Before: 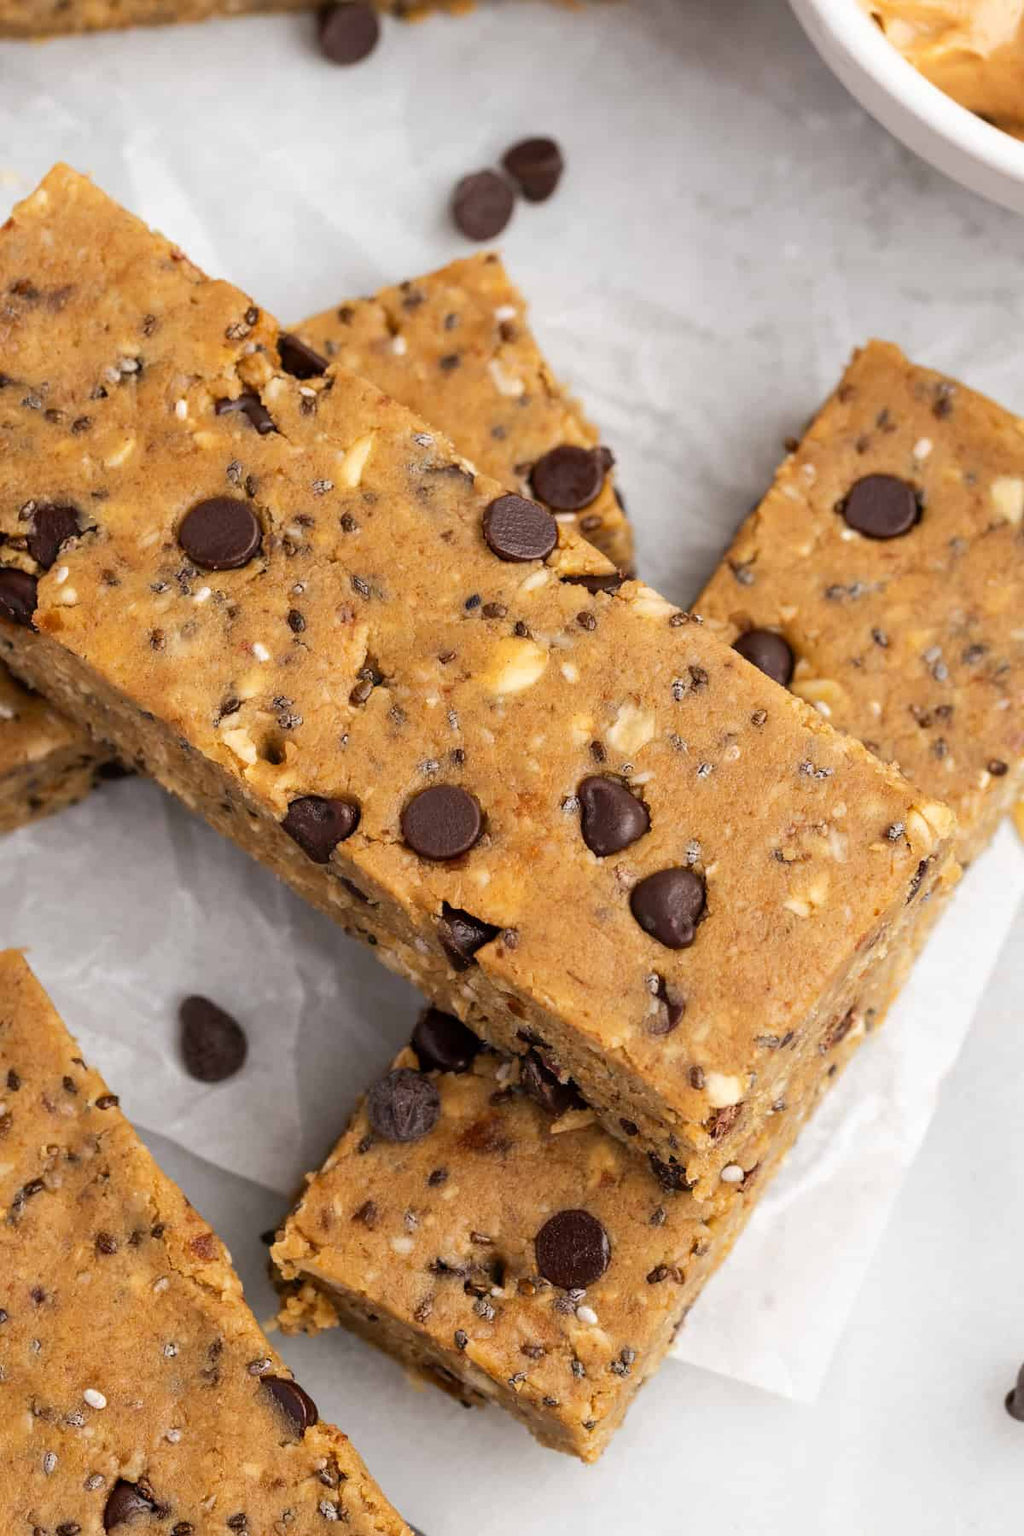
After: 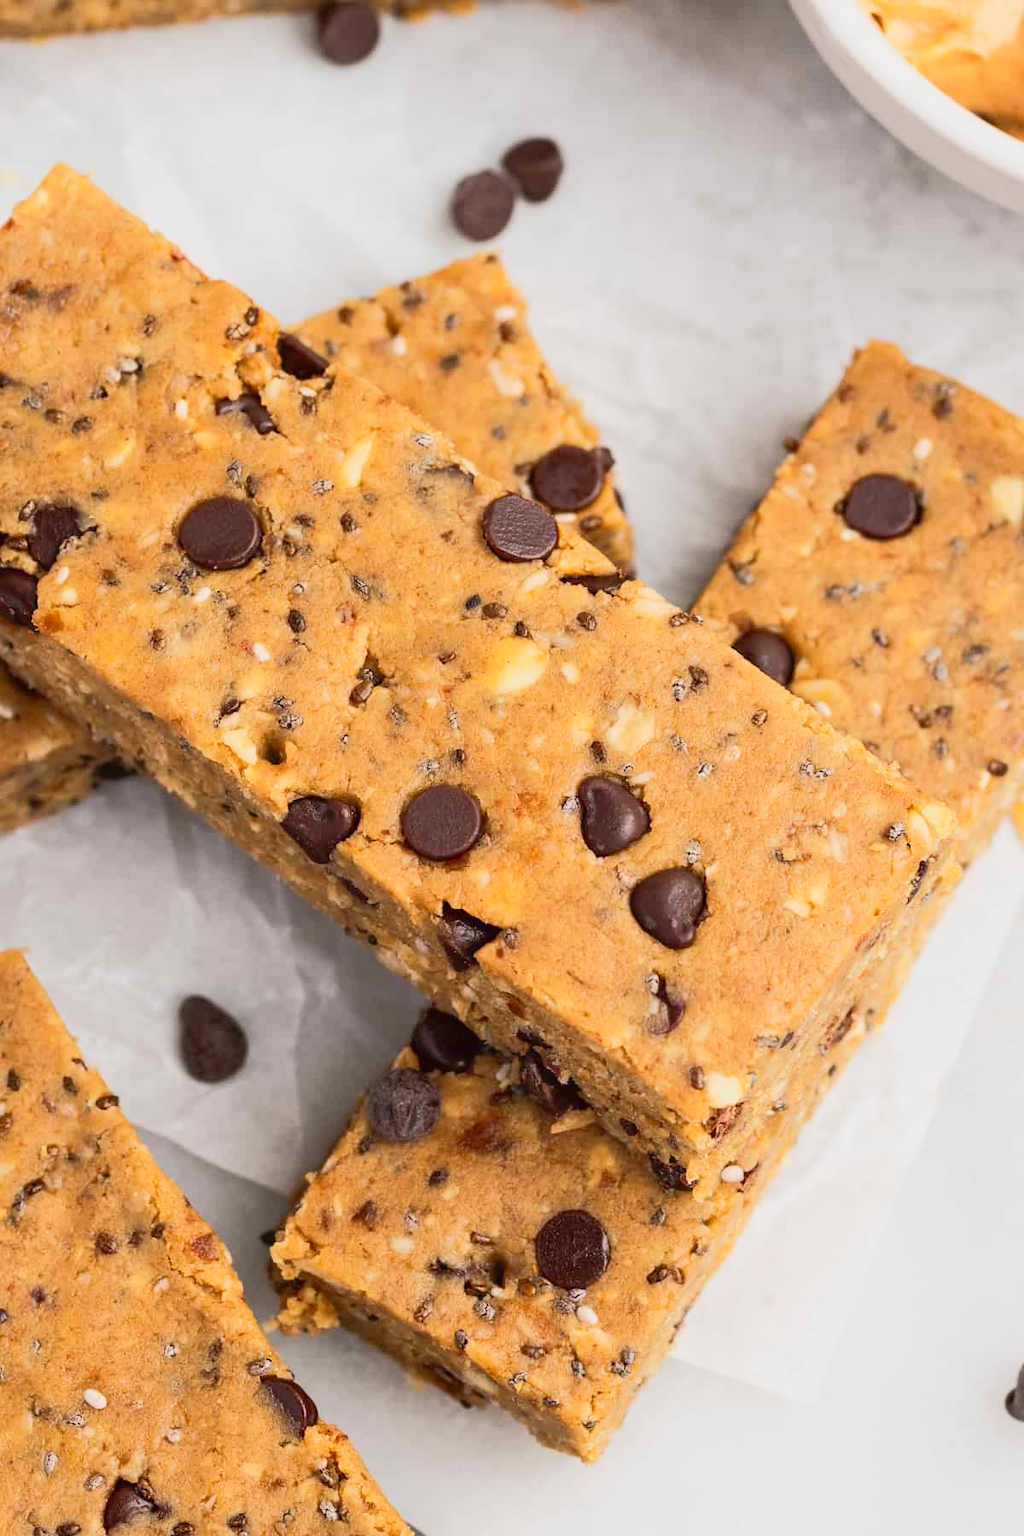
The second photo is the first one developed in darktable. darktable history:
tone curve: curves: ch0 [(0, 0.026) (0.181, 0.223) (0.405, 0.46) (0.456, 0.528) (0.634, 0.728) (0.877, 0.89) (0.984, 0.935)]; ch1 [(0, 0) (0.443, 0.43) (0.492, 0.488) (0.566, 0.579) (0.595, 0.625) (0.65, 0.657) (0.696, 0.725) (1, 1)]; ch2 [(0, 0) (0.33, 0.301) (0.421, 0.443) (0.447, 0.489) (0.495, 0.494) (0.537, 0.57) (0.586, 0.591) (0.663, 0.686) (1, 1)], color space Lab, linked channels, preserve colors none
